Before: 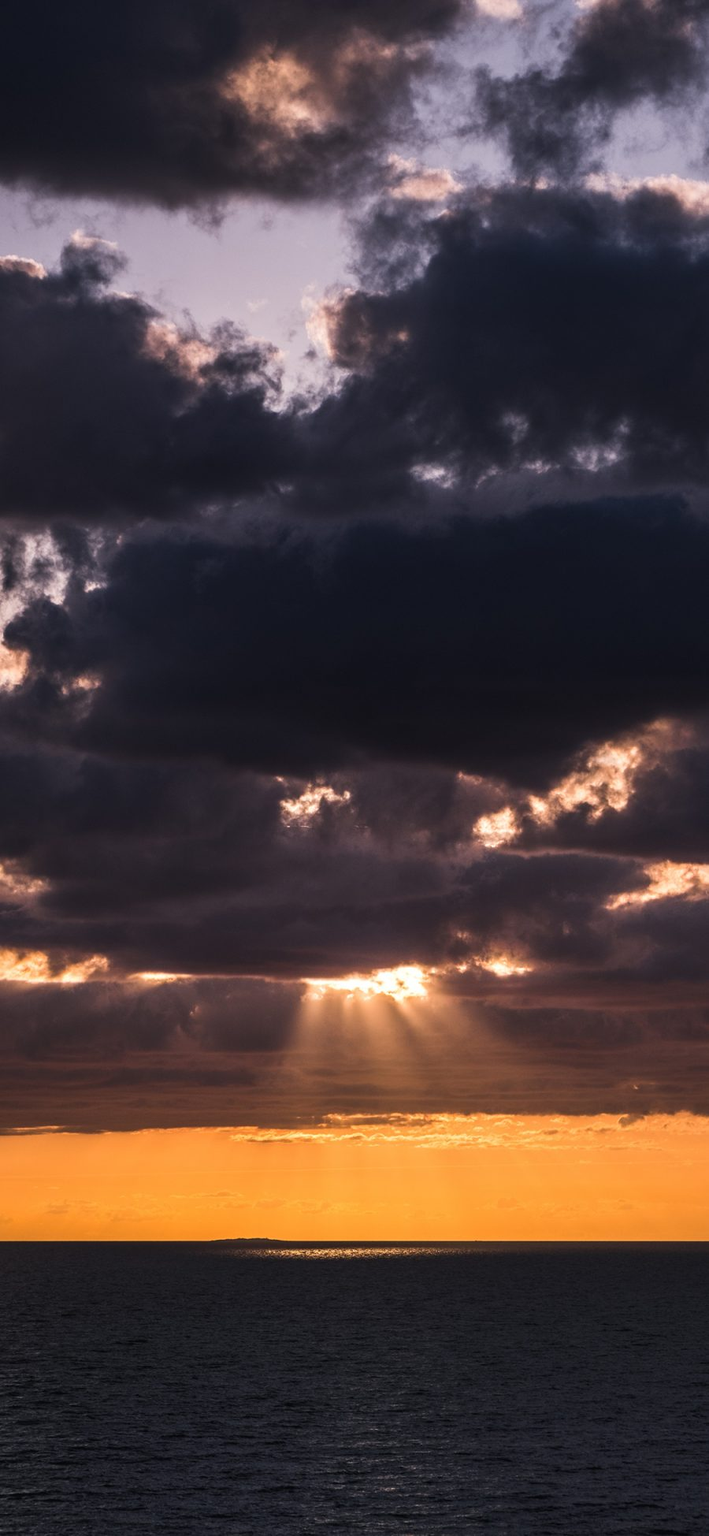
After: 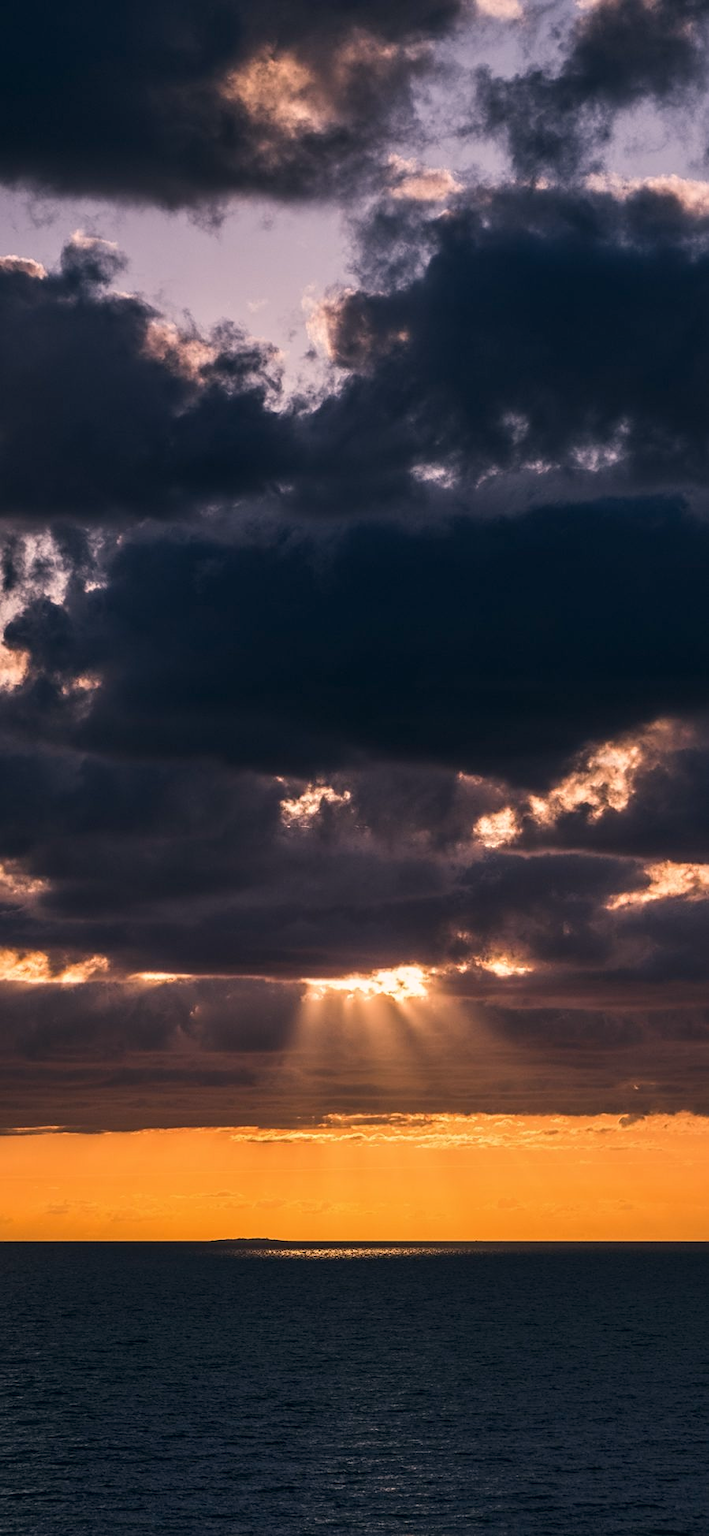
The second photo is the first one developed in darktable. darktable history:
color correction: highlights a* 5.36, highlights b* 5.31, shadows a* -4.43, shadows b* -5.28
local contrast: highlights 63%, shadows 109%, detail 106%, midtone range 0.527
sharpen: amount 0.21
